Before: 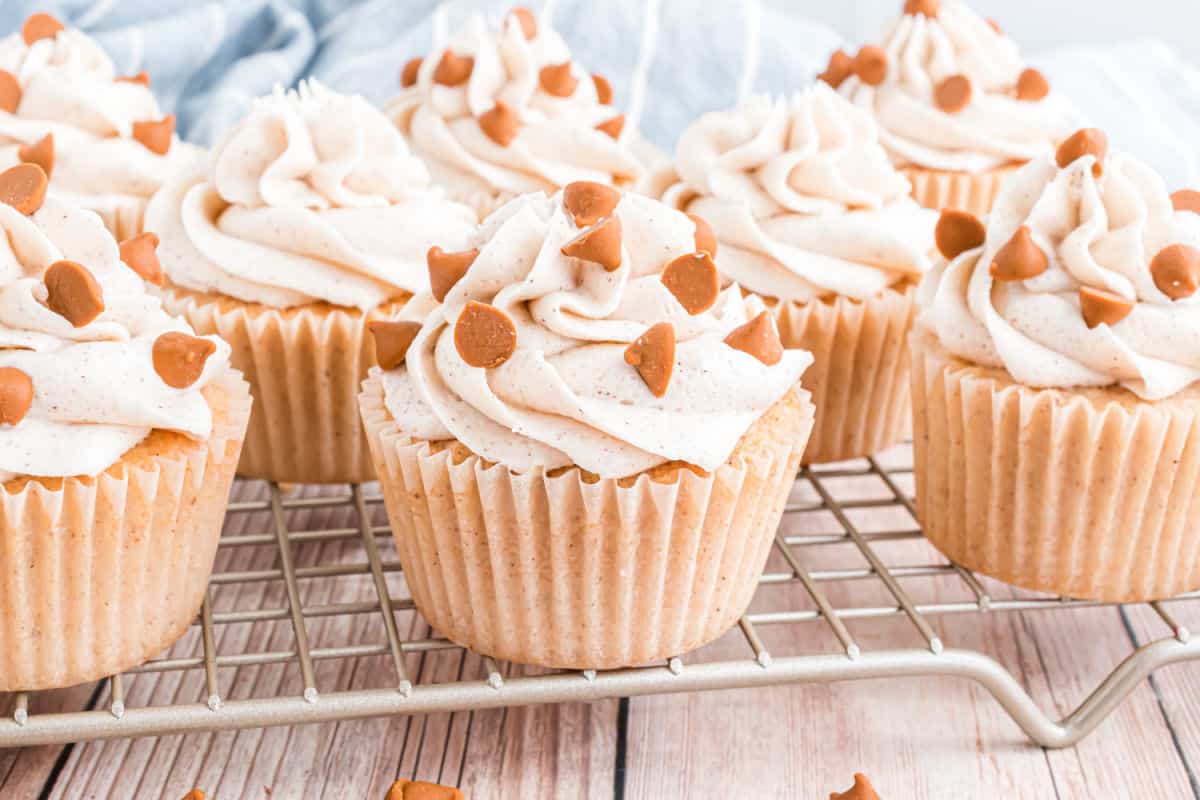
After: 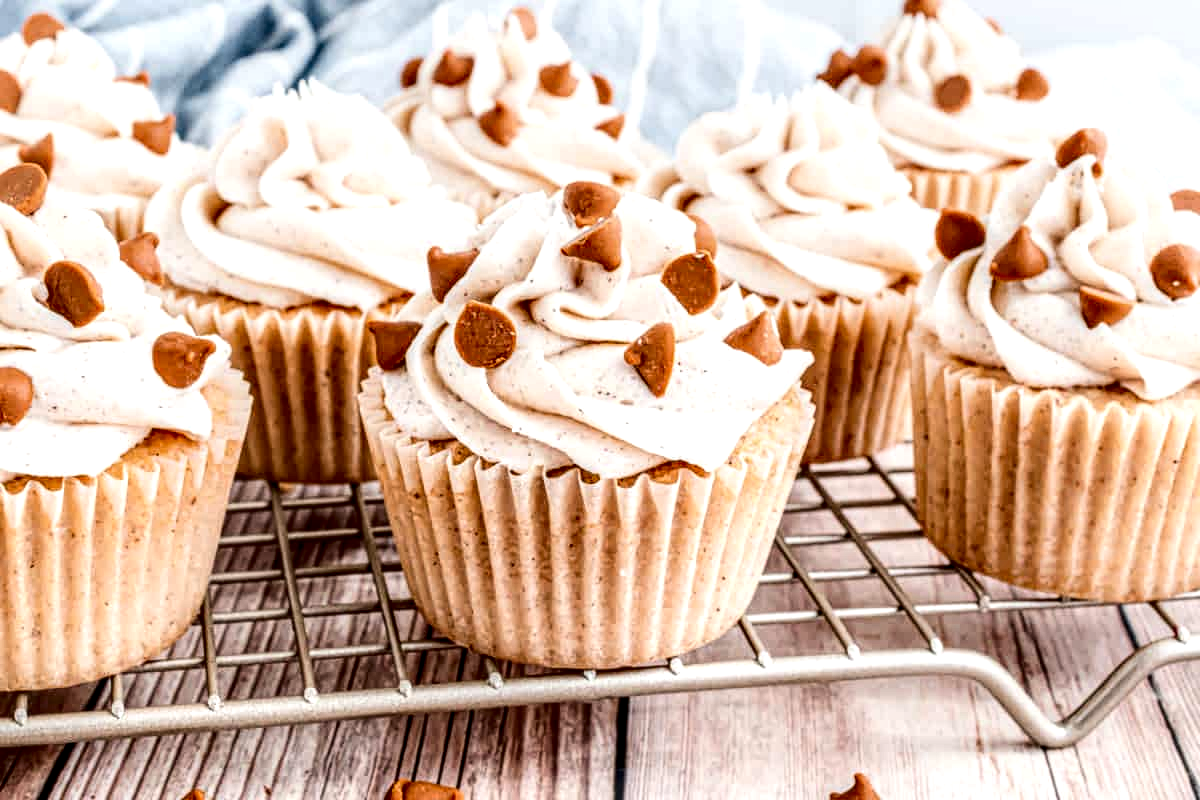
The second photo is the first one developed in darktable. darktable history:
local contrast: highlights 15%, shadows 39%, detail 184%, midtone range 0.469
contrast brightness saturation: contrast 0.238, brightness -0.234, saturation 0.143
